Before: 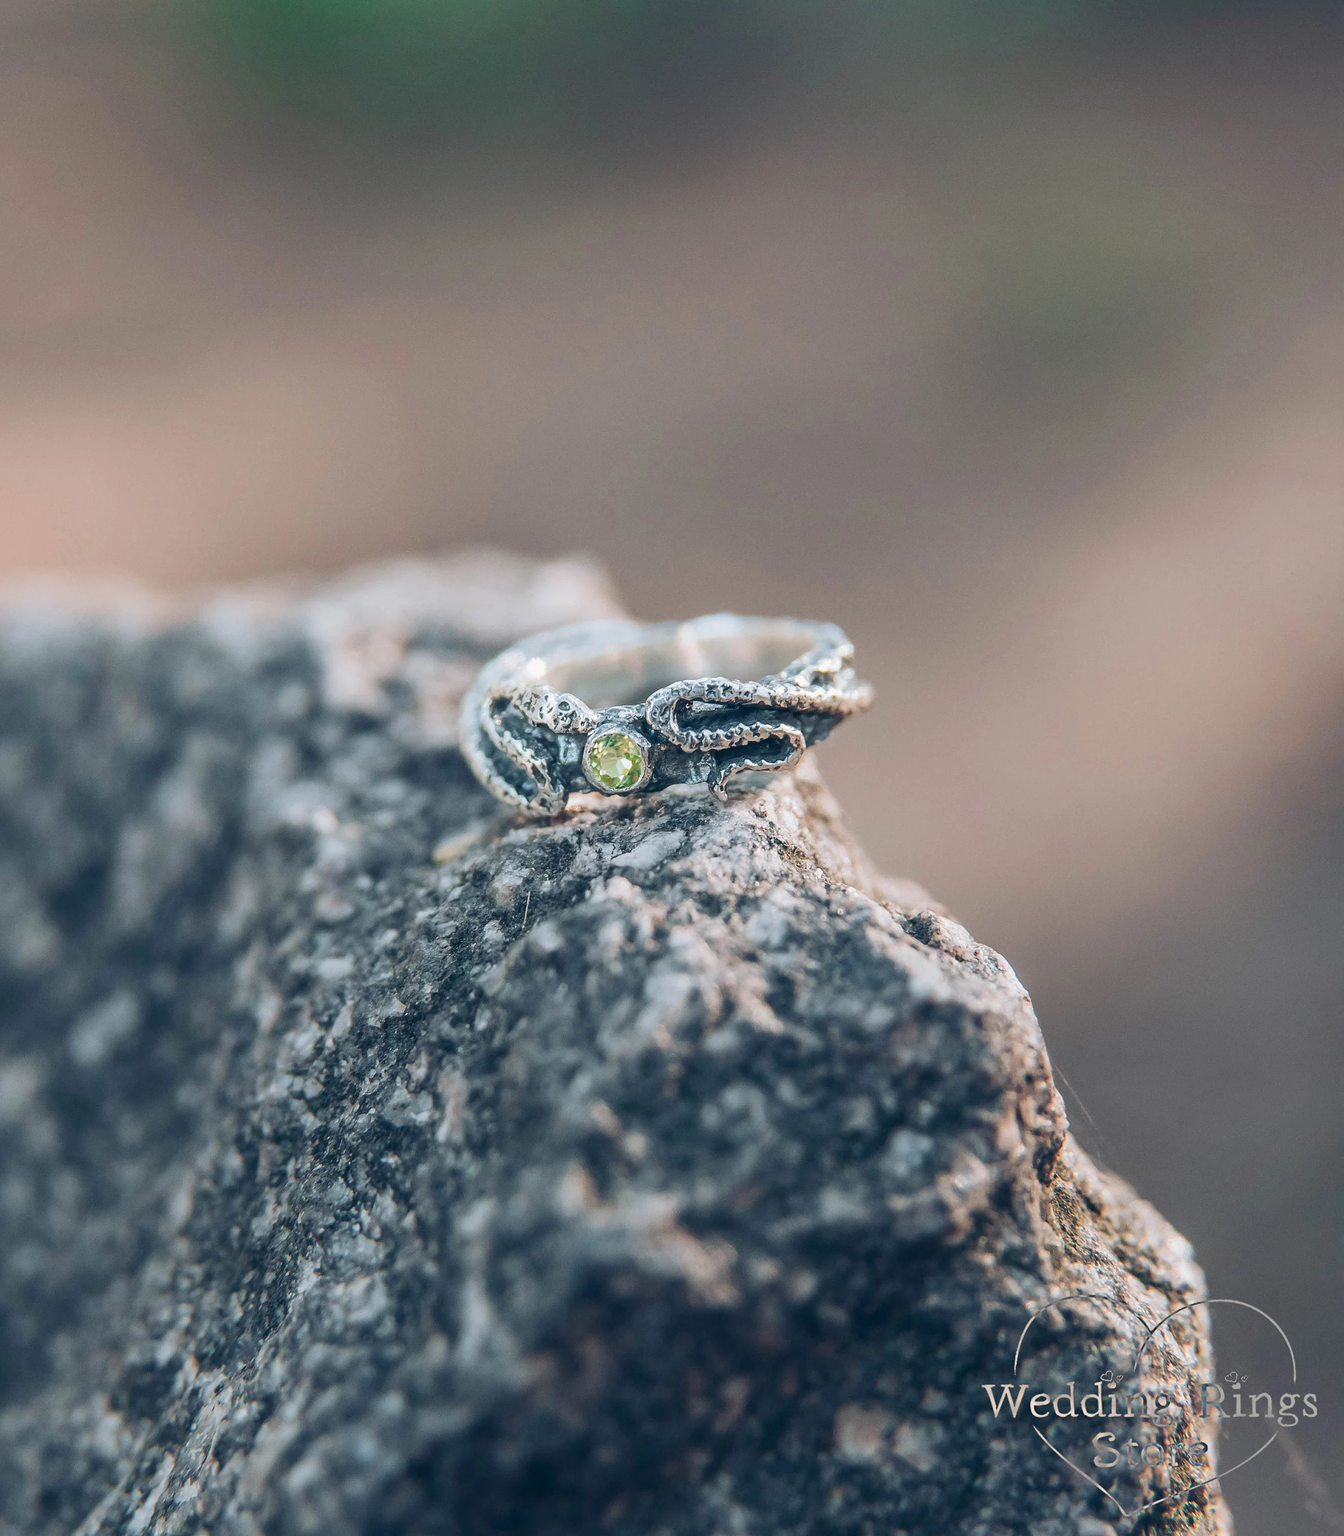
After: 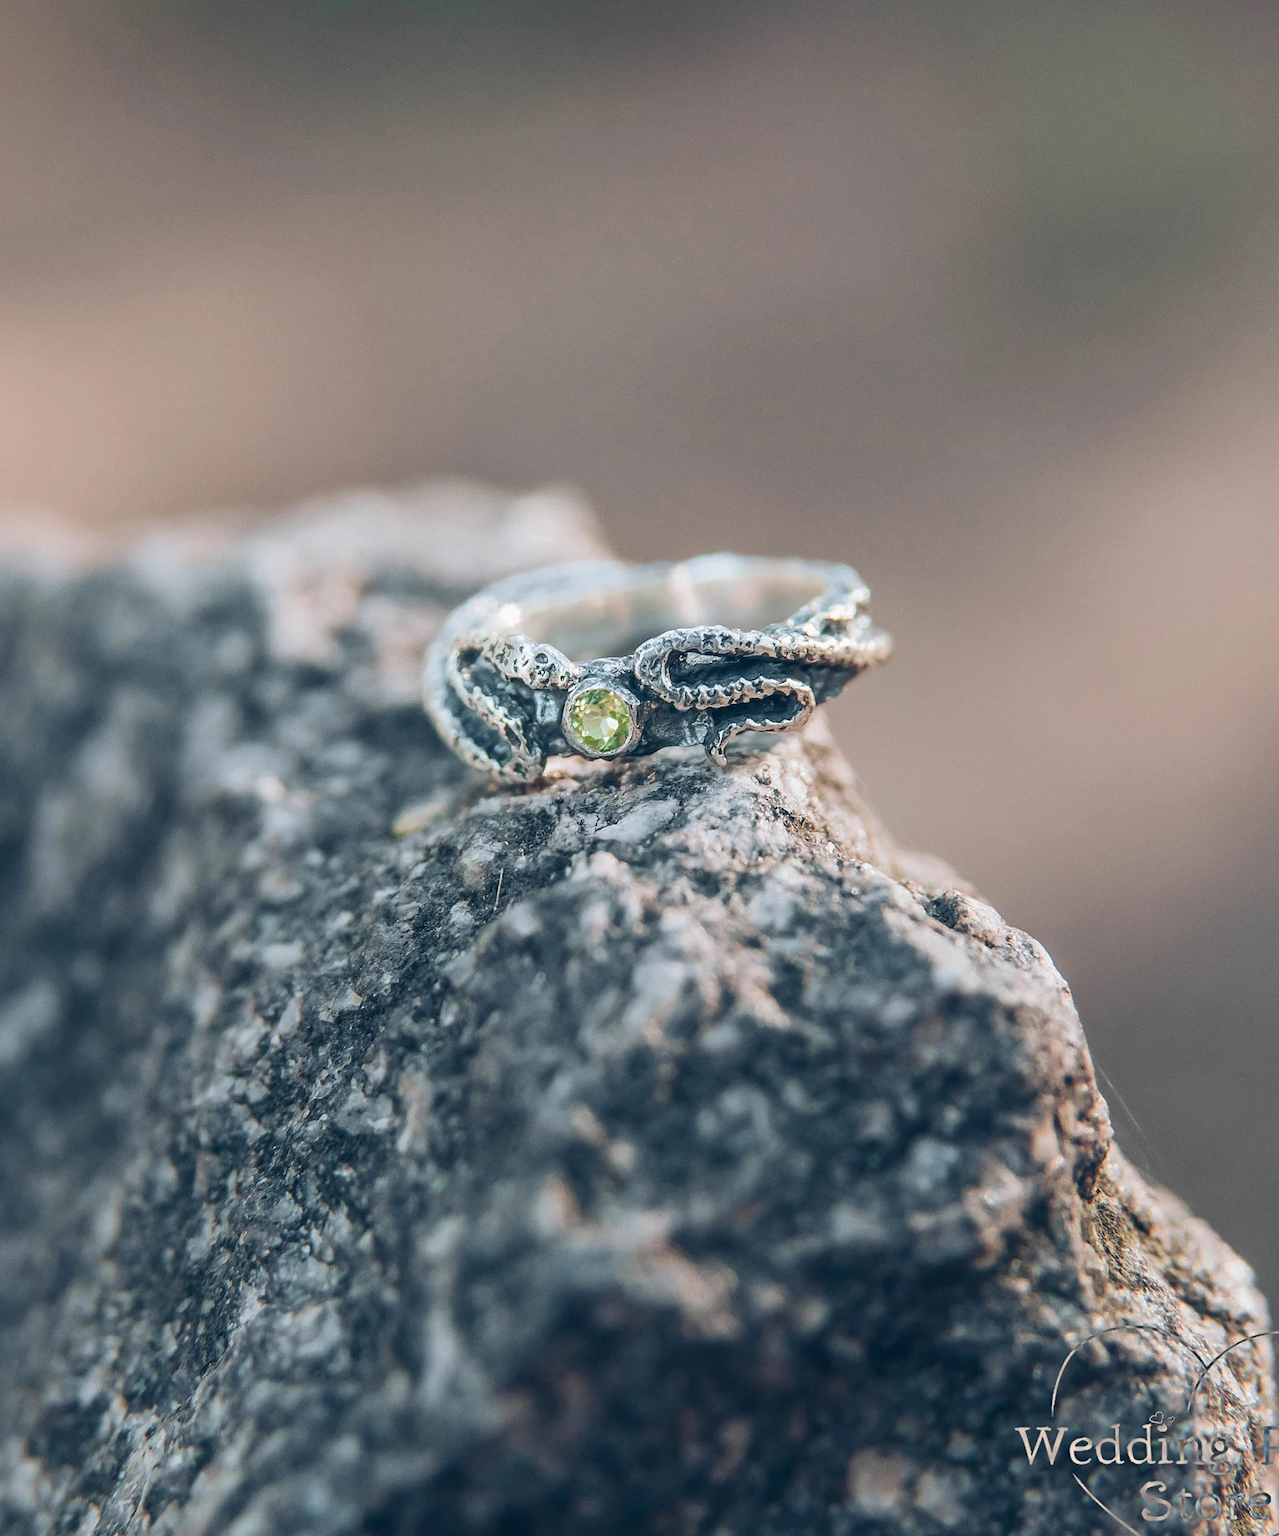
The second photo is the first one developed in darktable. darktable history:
tone equalizer: on, module defaults
crop: left 6.446%, top 8.188%, right 9.538%, bottom 3.548%
